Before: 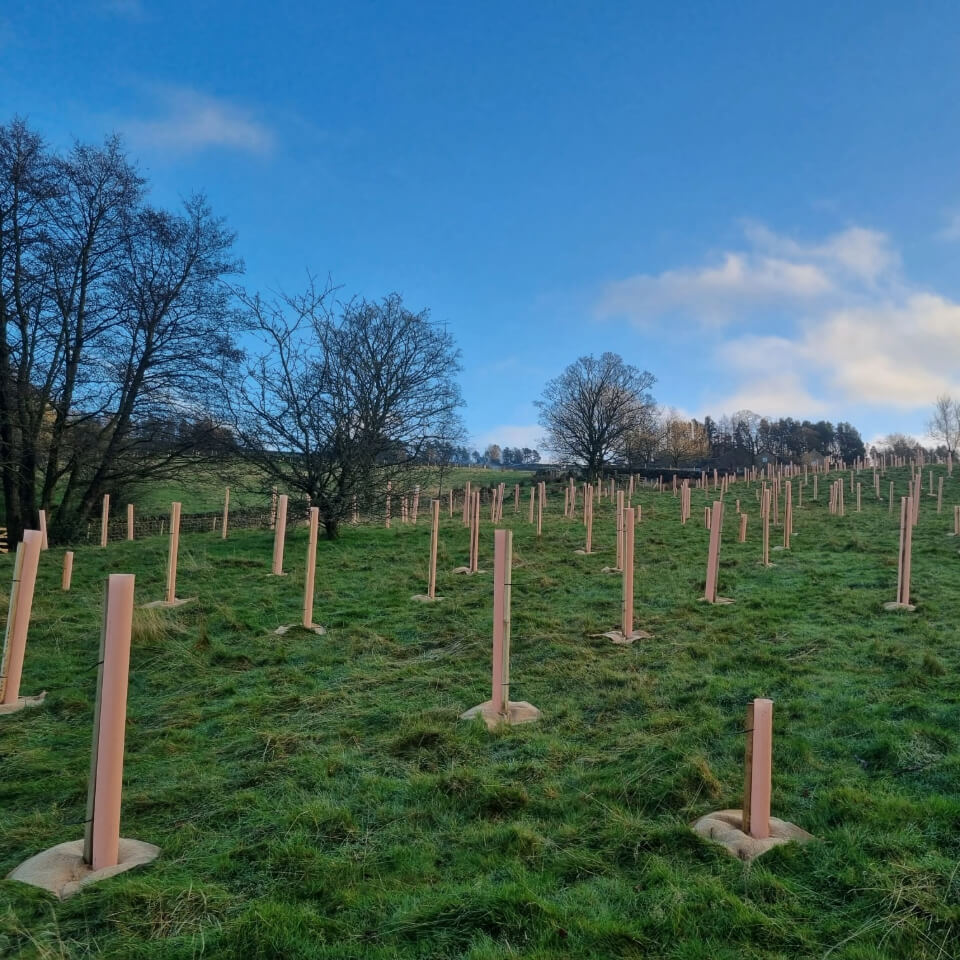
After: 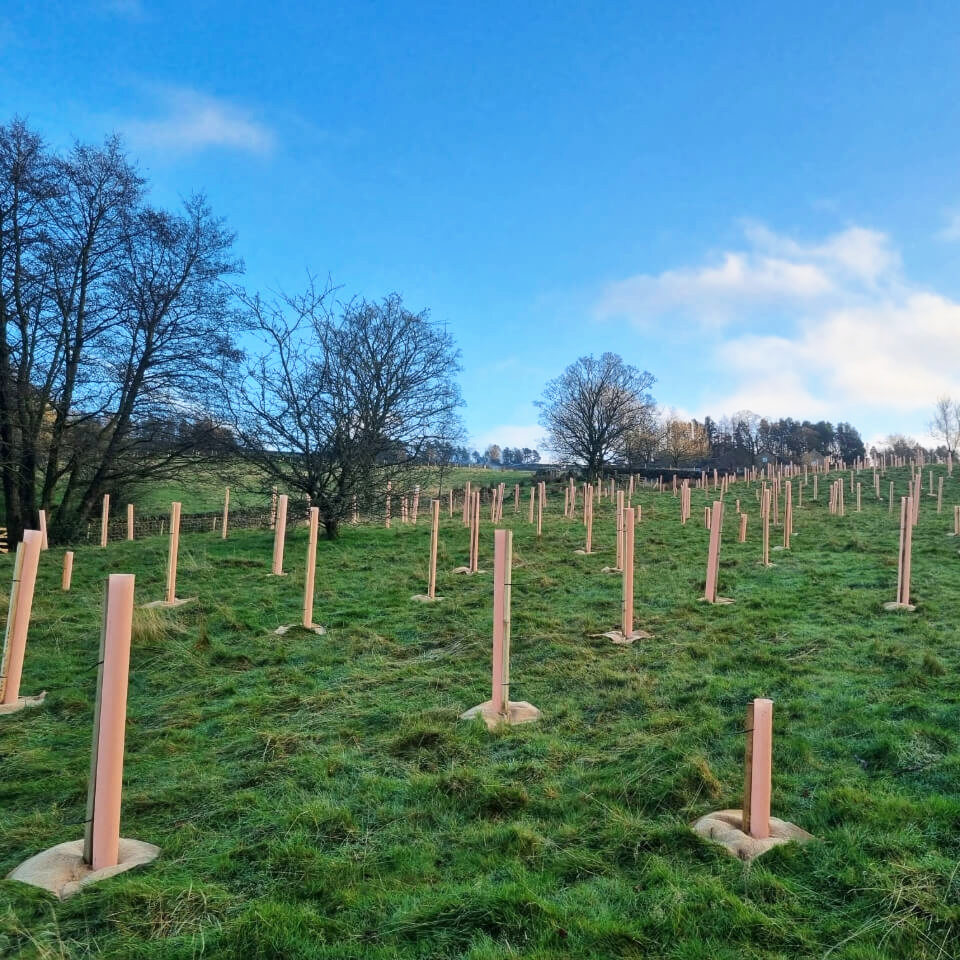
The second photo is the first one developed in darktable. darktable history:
base curve: curves: ch0 [(0, 0) (0.557, 0.834) (1, 1)], preserve colors none
